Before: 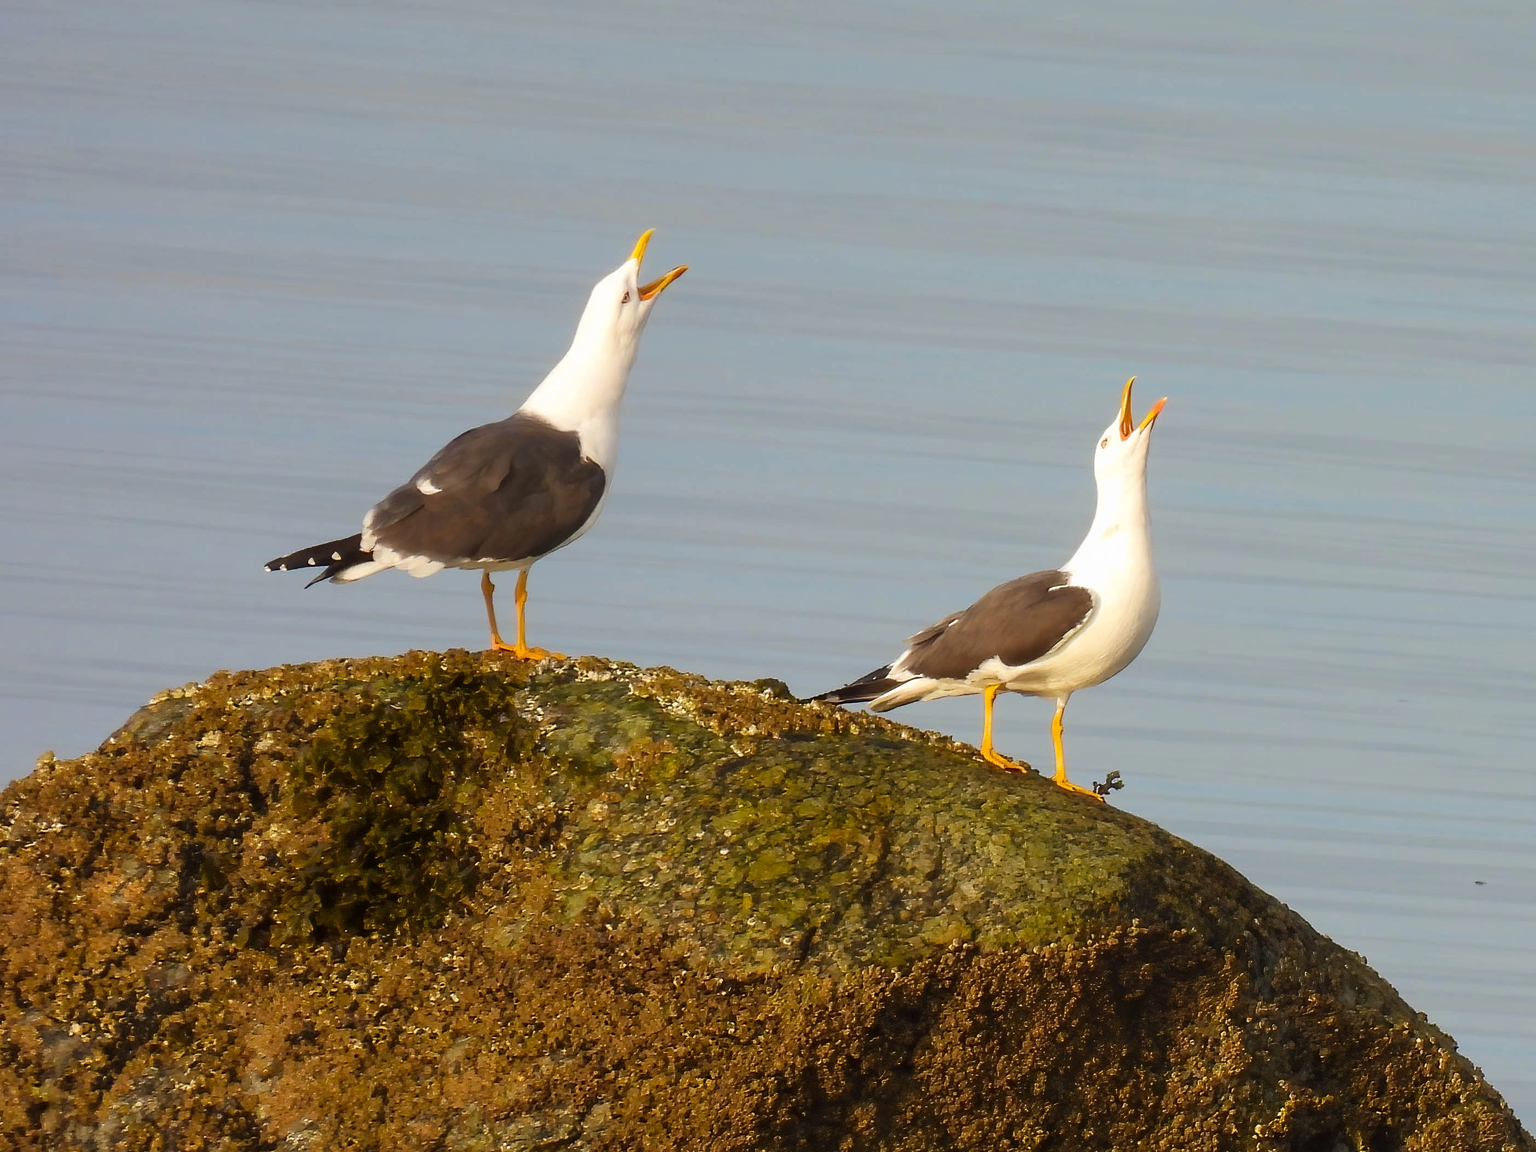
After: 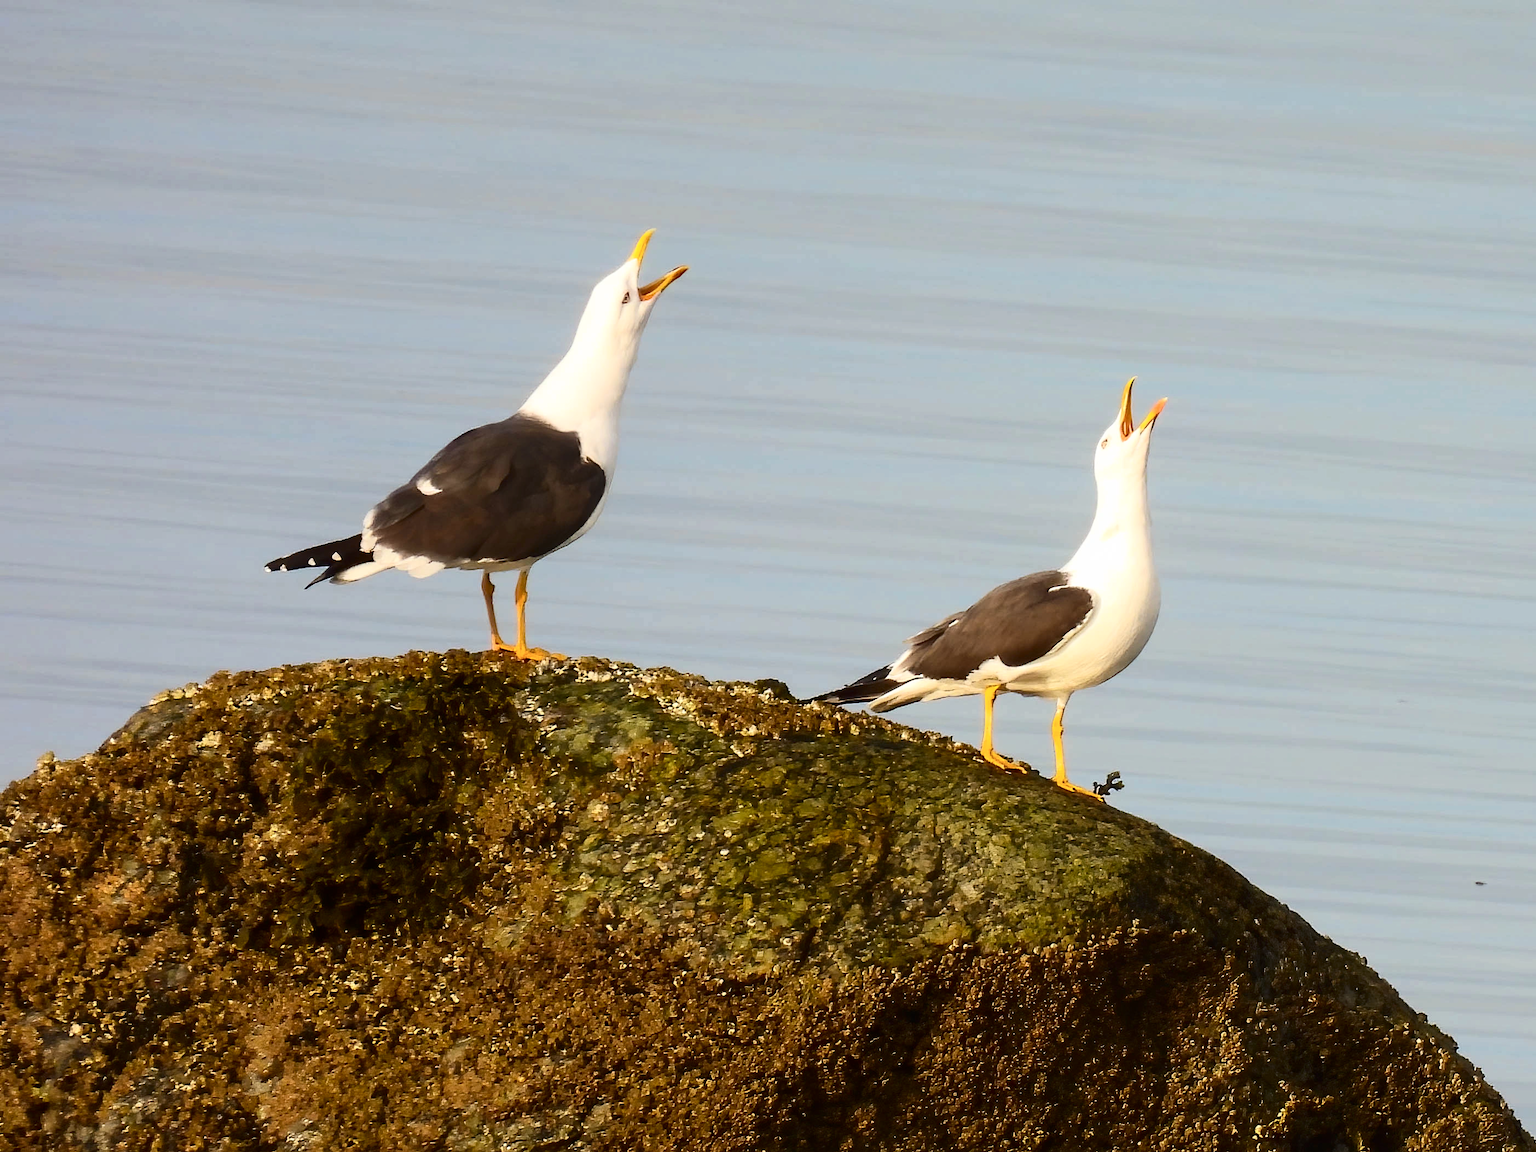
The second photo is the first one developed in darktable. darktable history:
contrast brightness saturation: contrast 0.28
white balance: emerald 1
